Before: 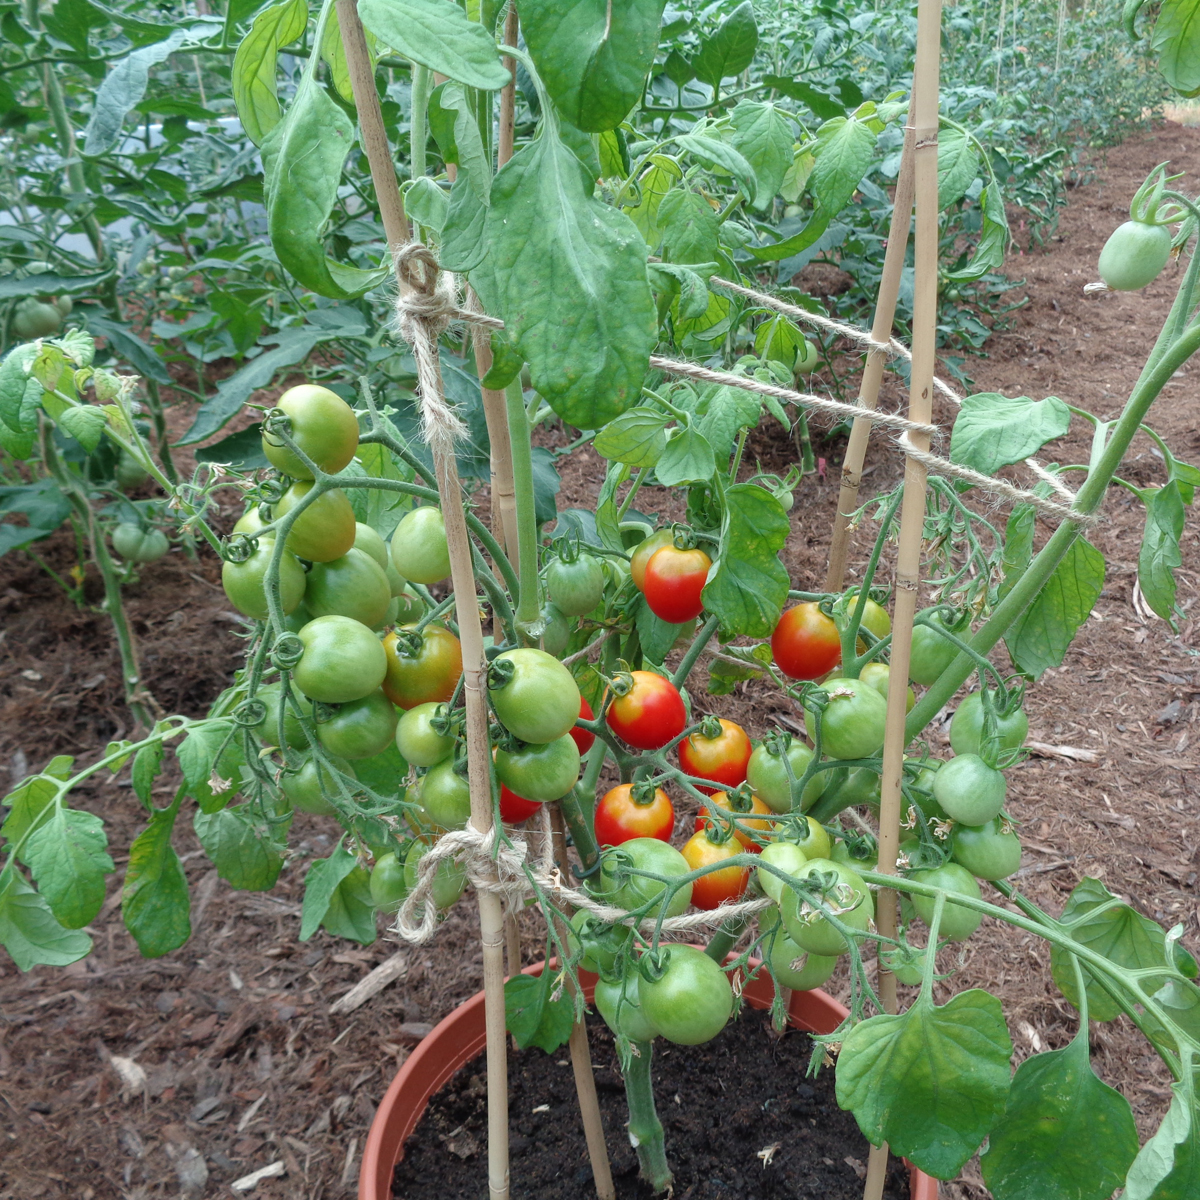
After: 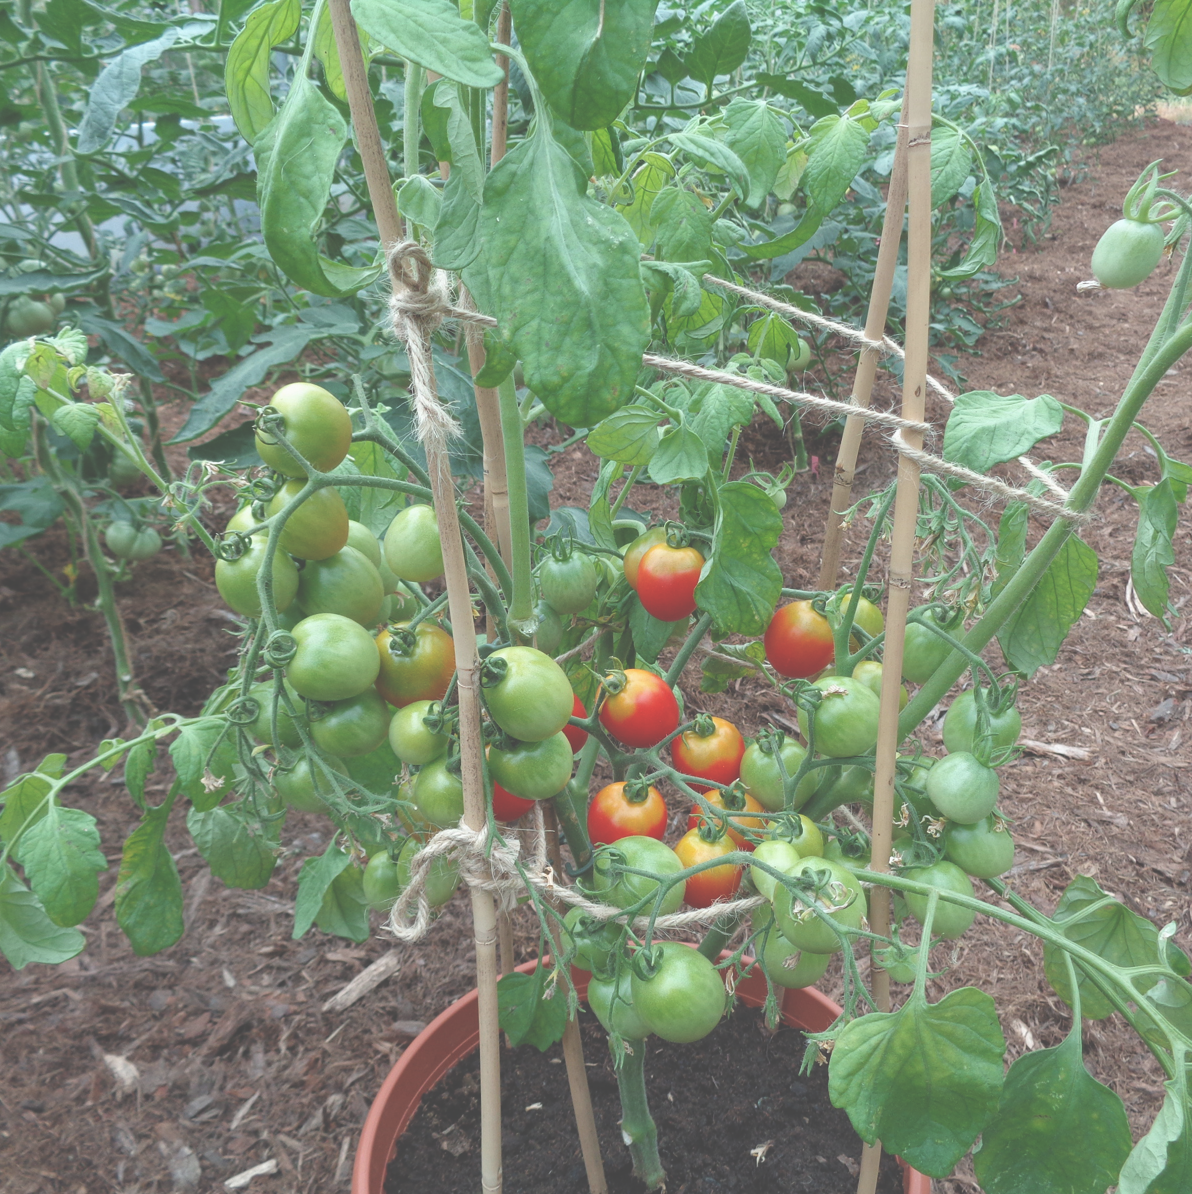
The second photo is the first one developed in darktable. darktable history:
crop and rotate: left 0.614%, top 0.179%, bottom 0.309%
exposure: black level correction -0.062, exposure -0.05 EV, compensate highlight preservation false
